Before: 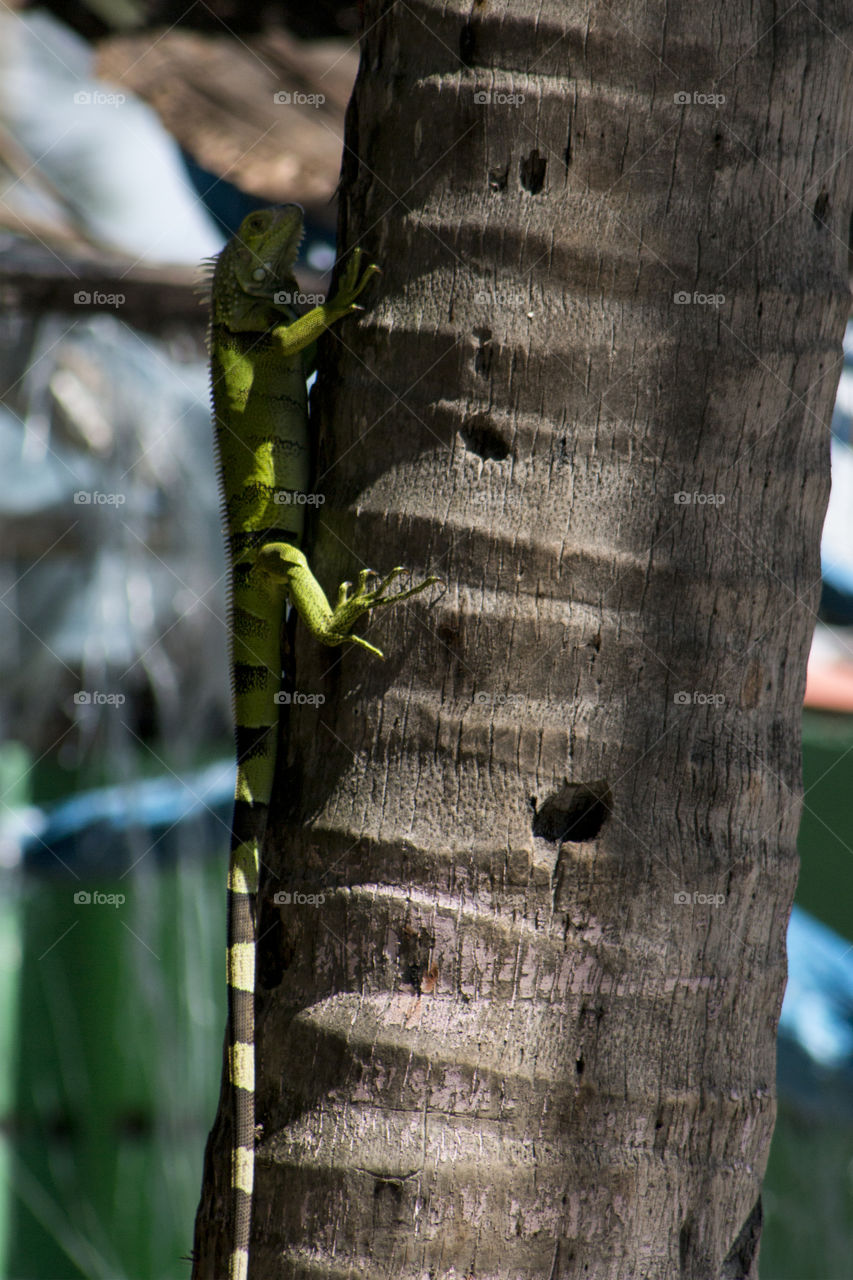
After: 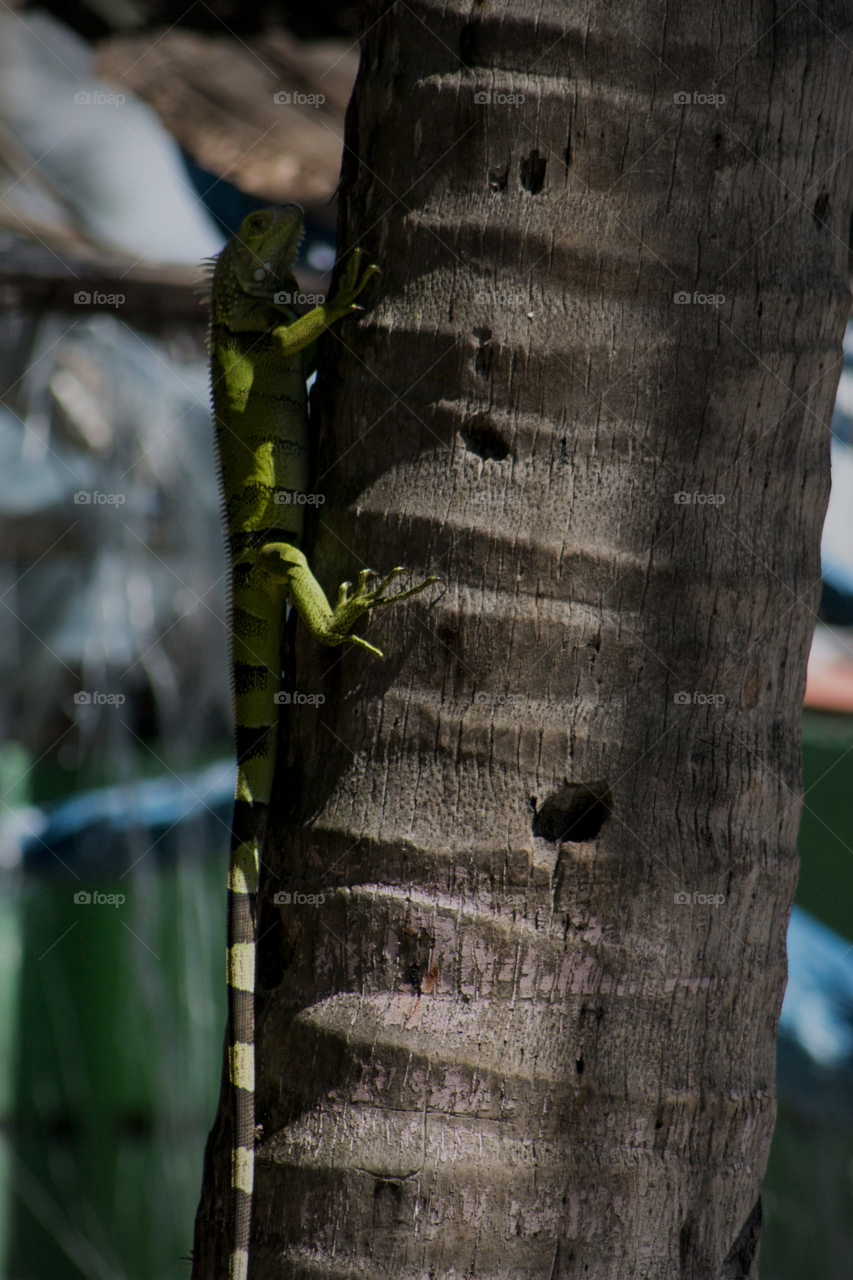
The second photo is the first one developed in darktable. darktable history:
vignetting: on, module defaults
sharpen: radius 5.325, amount 0.312, threshold 26.433
exposure: black level correction 0, exposure -0.766 EV, compensate highlight preservation false
